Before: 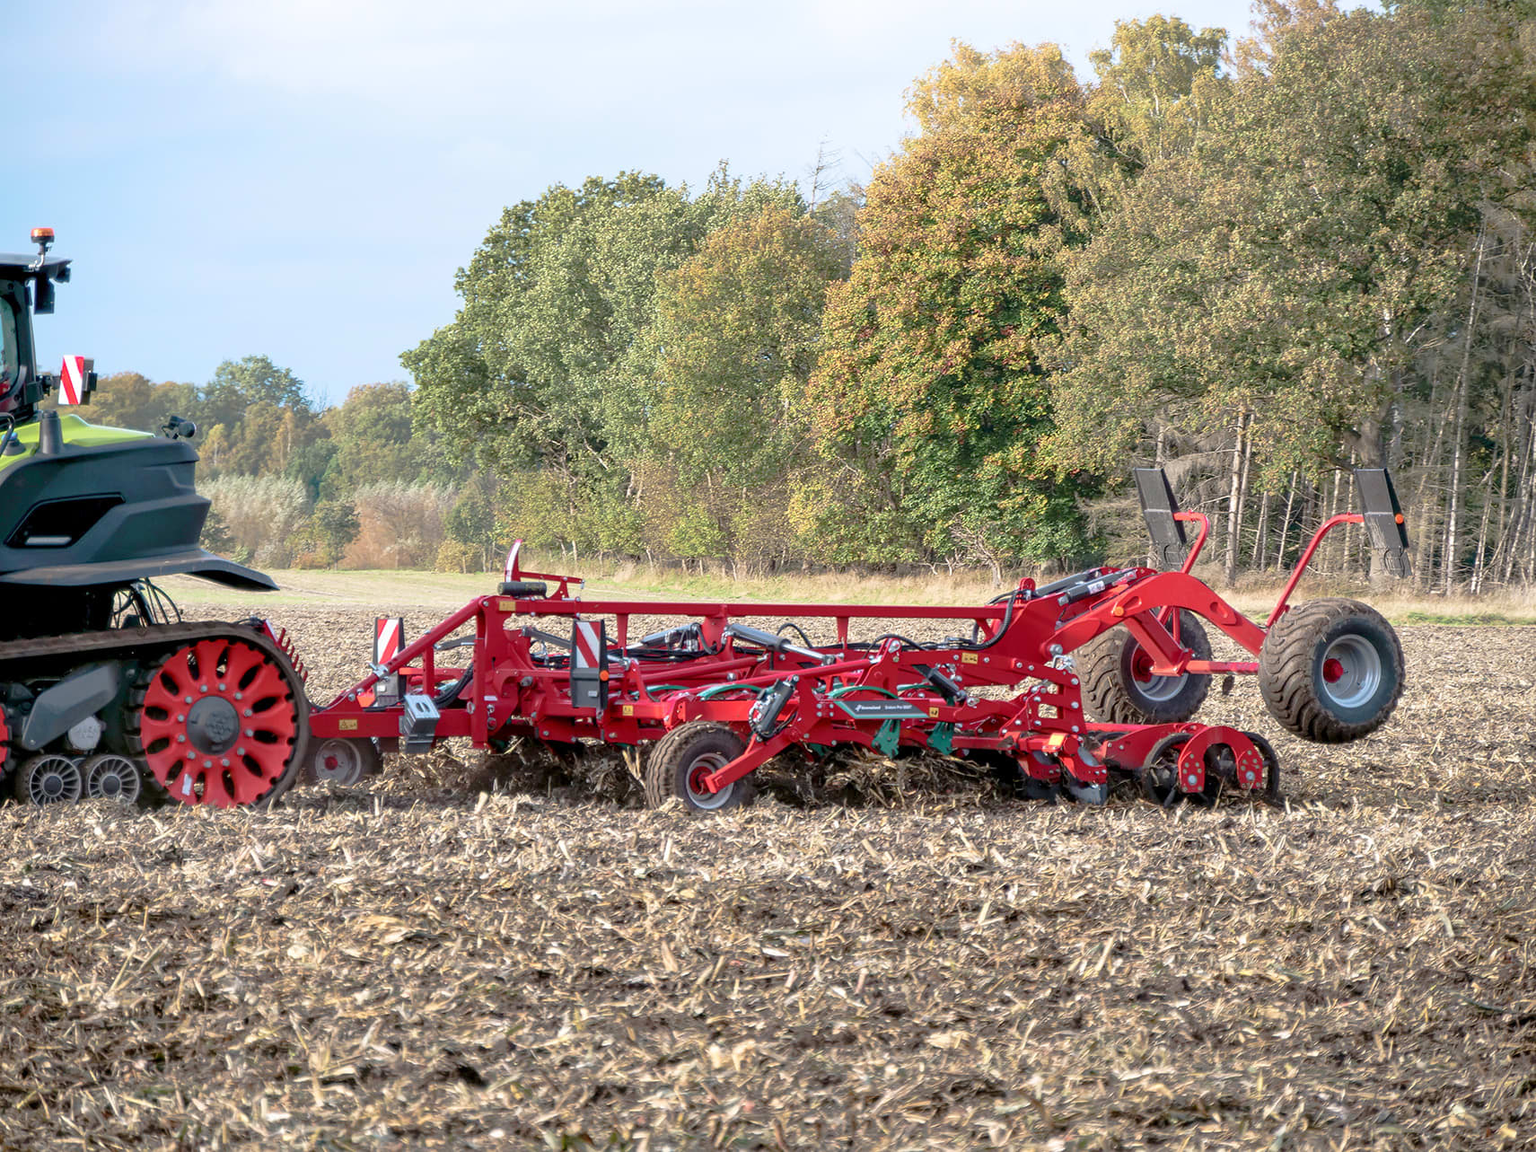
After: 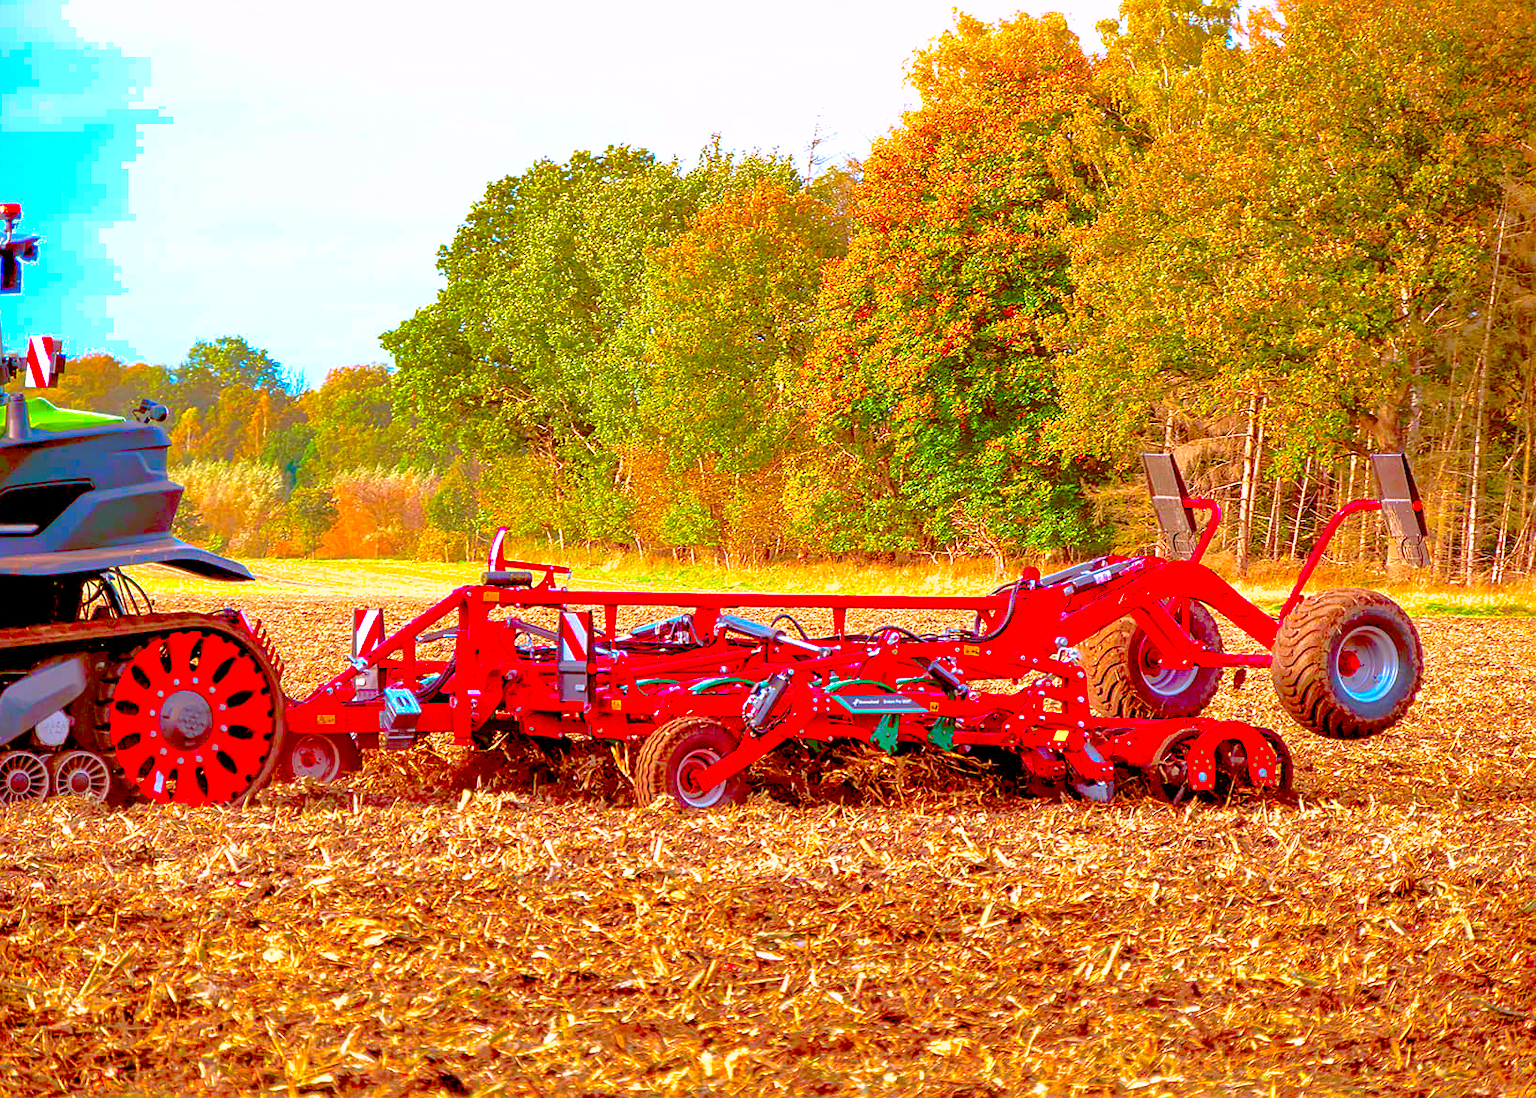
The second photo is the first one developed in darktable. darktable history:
sharpen: on, module defaults
shadows and highlights: on, module defaults
crop: left 2.263%, top 2.793%, right 1.25%, bottom 4.824%
color correction: highlights a* 1.55, highlights b* -1.65, saturation 2.49
color balance rgb: highlights gain › chroma 1.082%, highlights gain › hue 60.07°, global offset › chroma 0.405%, global offset › hue 33.14°, linear chroma grading › global chroma 15.296%, perceptual saturation grading › global saturation 20%, perceptual saturation grading › highlights -14.007%, perceptual saturation grading › shadows 49.858%, perceptual brilliance grading › global brilliance 10.412%, perceptual brilliance grading › shadows 15.695%
